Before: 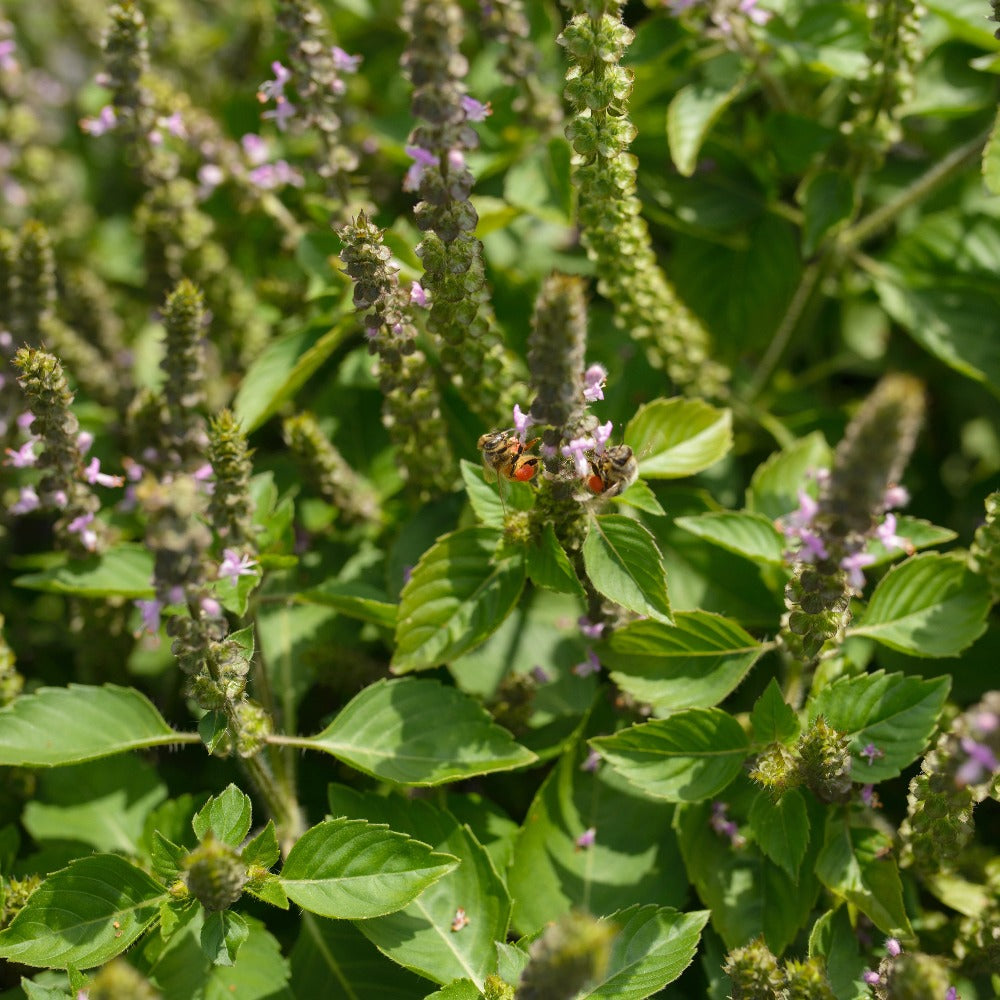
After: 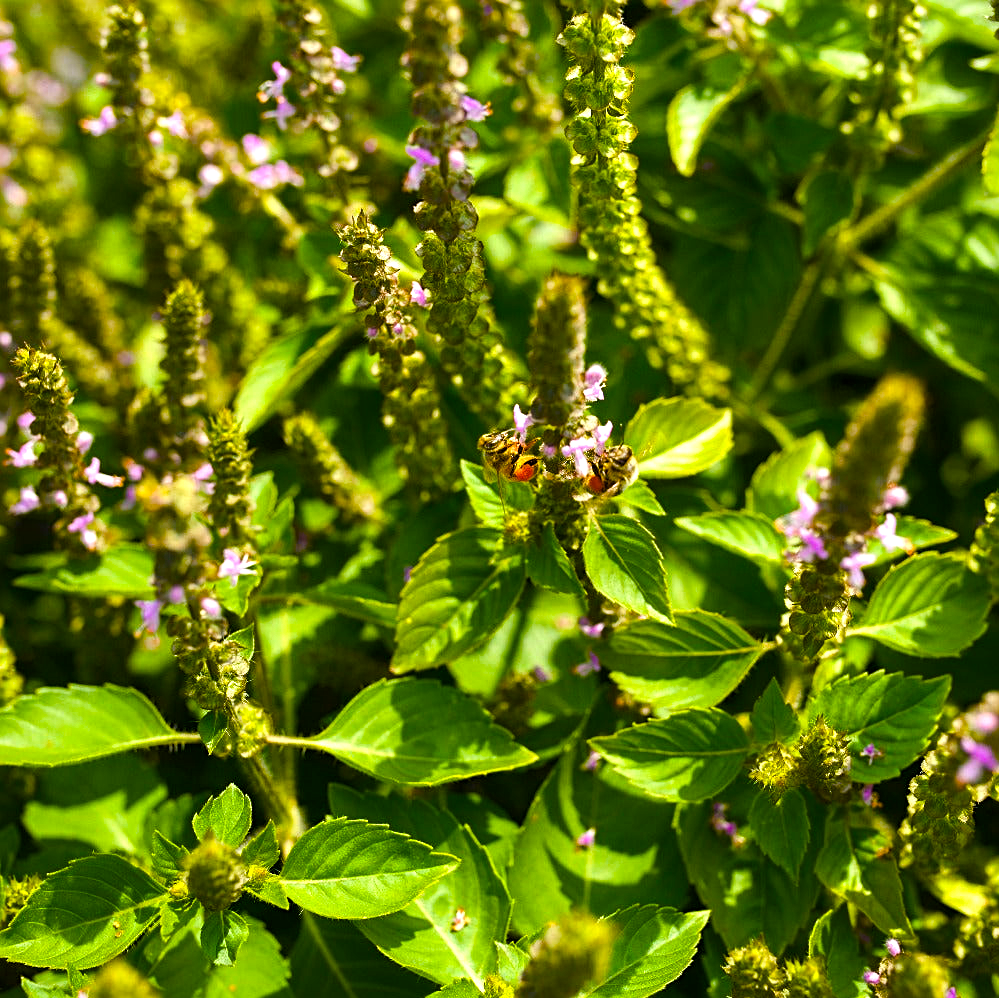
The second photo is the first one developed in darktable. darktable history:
sharpen: radius 2.167, amount 0.381, threshold 0
crop: top 0.05%, bottom 0.098%
color balance rgb: linear chroma grading › shadows 10%, linear chroma grading › highlights 10%, linear chroma grading › global chroma 15%, linear chroma grading › mid-tones 15%, perceptual saturation grading › global saturation 40%, perceptual saturation grading › highlights -25%, perceptual saturation grading › mid-tones 35%, perceptual saturation grading › shadows 35%, perceptual brilliance grading › global brilliance 11.29%, global vibrance 11.29%
tone equalizer: -8 EV -0.417 EV, -7 EV -0.389 EV, -6 EV -0.333 EV, -5 EV -0.222 EV, -3 EV 0.222 EV, -2 EV 0.333 EV, -1 EV 0.389 EV, +0 EV 0.417 EV, edges refinement/feathering 500, mask exposure compensation -1.57 EV, preserve details no
